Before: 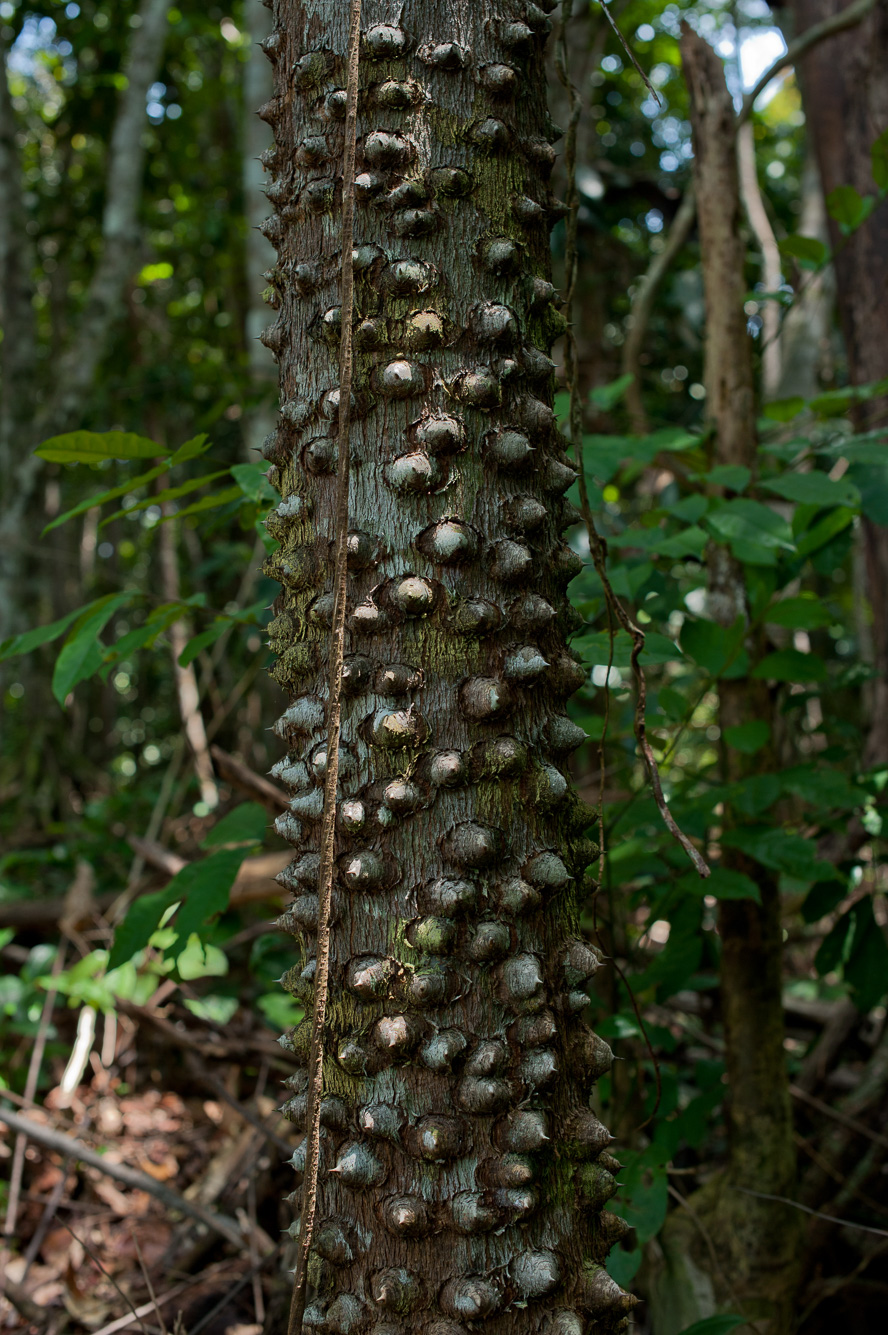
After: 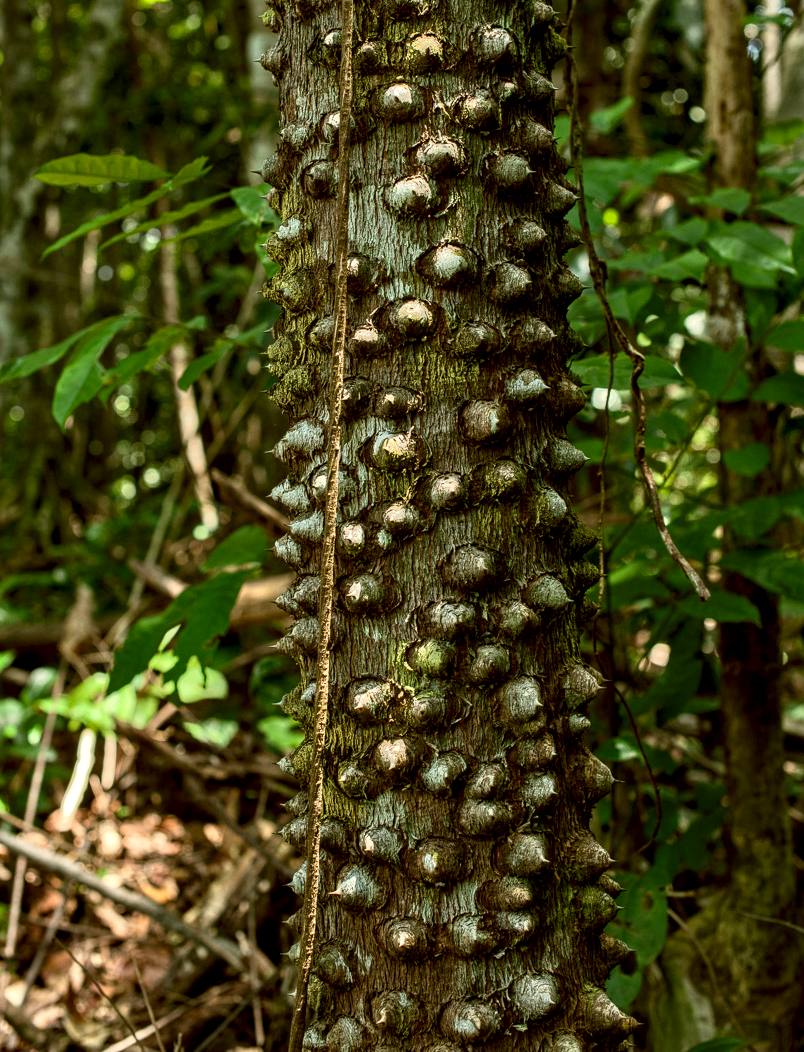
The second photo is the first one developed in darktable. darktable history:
color correction: highlights a* -1.47, highlights b* 10.31, shadows a* 0.613, shadows b* 19.69
local contrast: detail 156%
crop: top 20.82%, right 9.43%, bottom 0.337%
contrast brightness saturation: contrast 0.201, brightness 0.148, saturation 0.14
